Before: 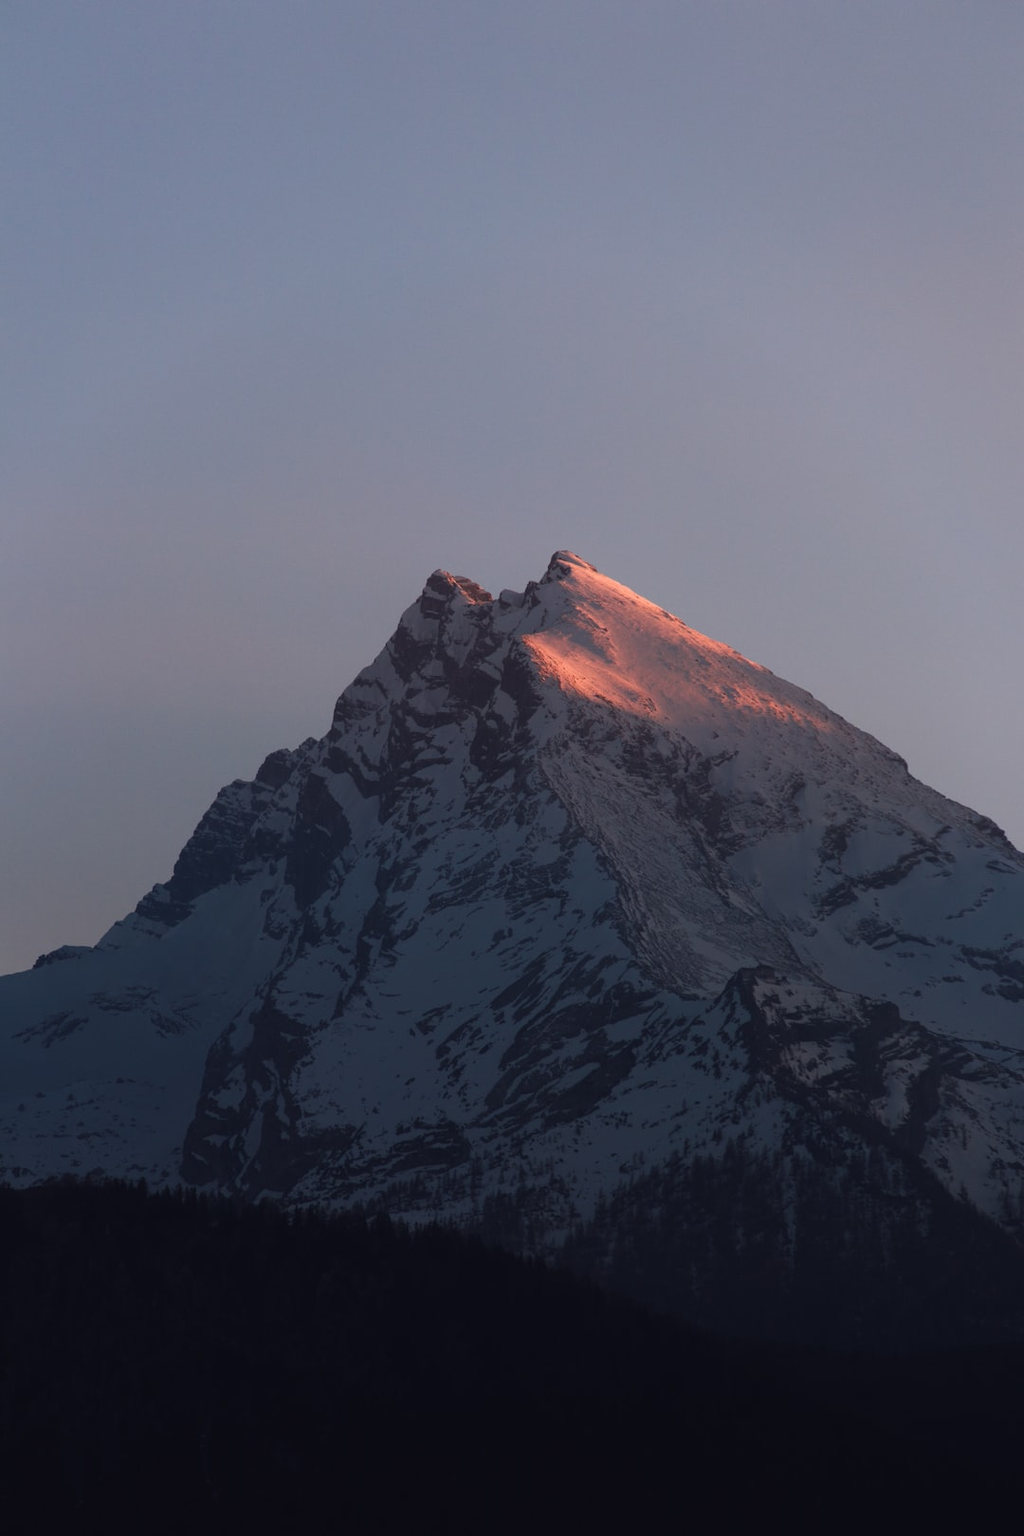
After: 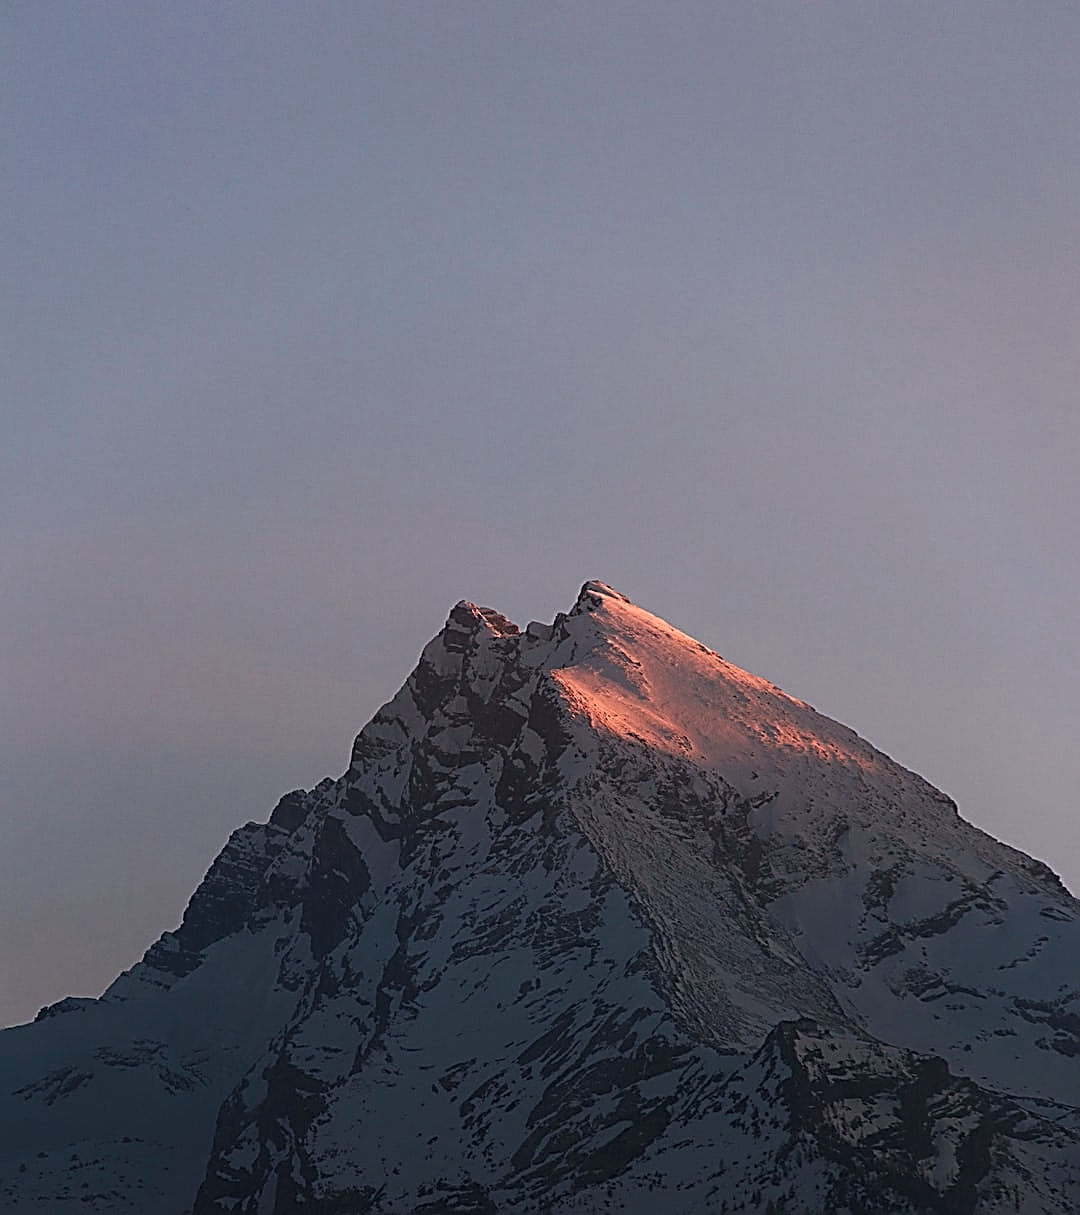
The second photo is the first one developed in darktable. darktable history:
sharpen: amount 2
crop: bottom 24.988%
color balance: mode lift, gamma, gain (sRGB), lift [1, 0.99, 1.01, 0.992], gamma [1, 1.037, 0.974, 0.963]
